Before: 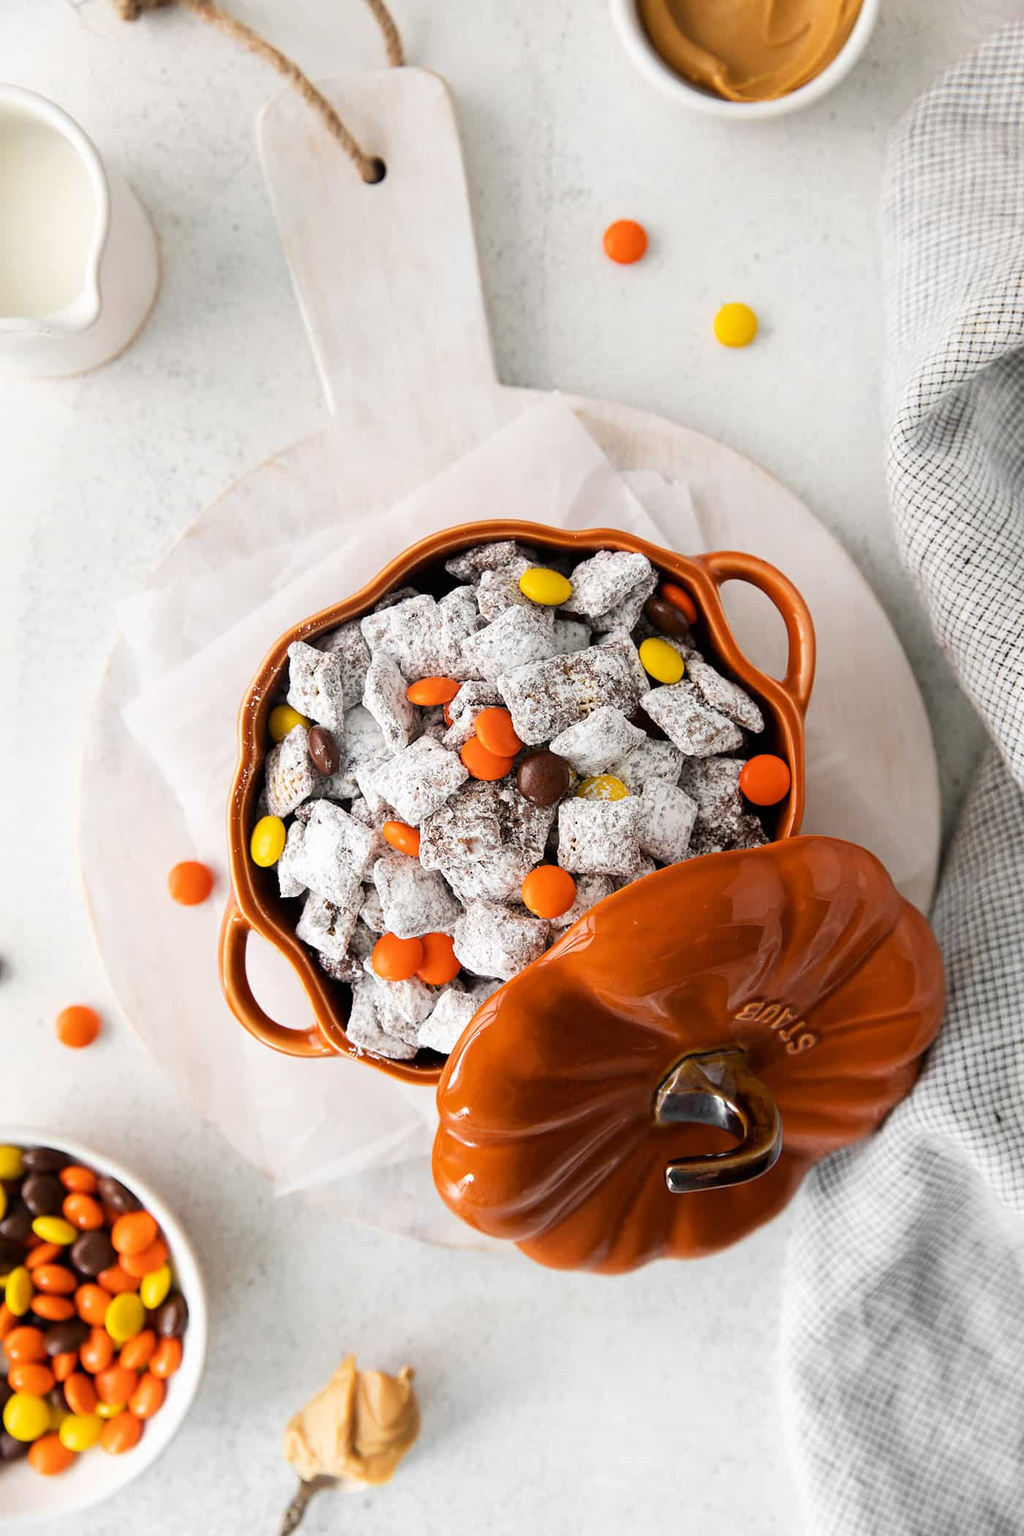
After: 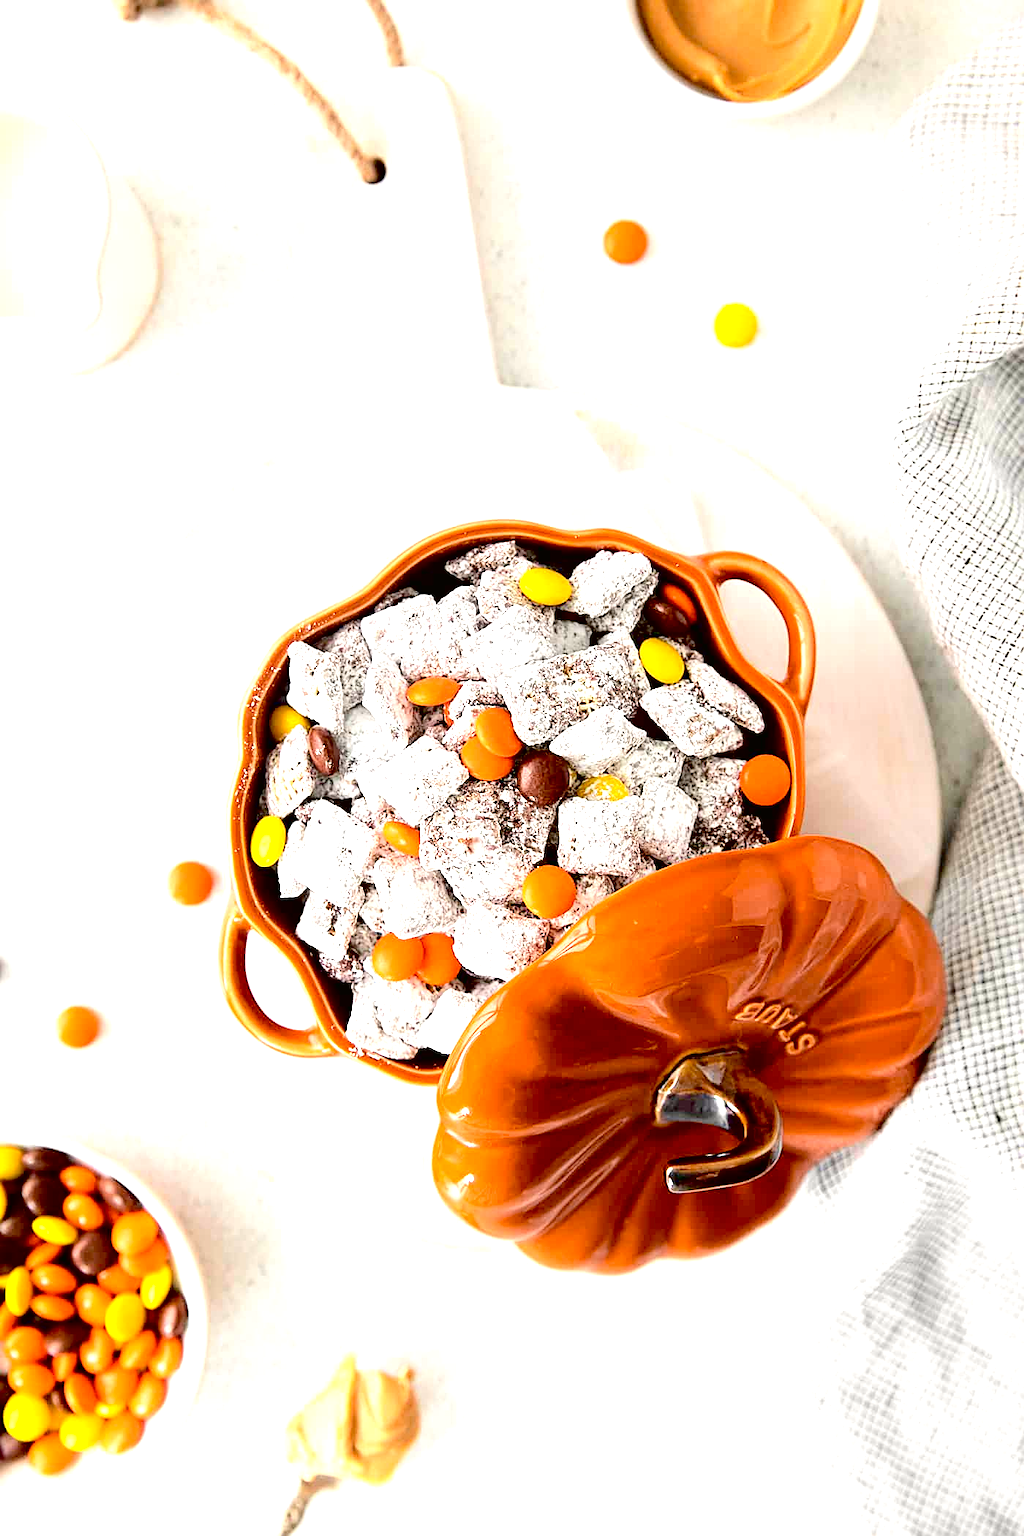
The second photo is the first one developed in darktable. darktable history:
tone curve: curves: ch0 [(0, 0.01) (0.052, 0.045) (0.136, 0.133) (0.29, 0.332) (0.453, 0.531) (0.676, 0.751) (0.89, 0.919) (1, 1)]; ch1 [(0, 0) (0.094, 0.081) (0.285, 0.299) (0.385, 0.403) (0.446, 0.443) (0.495, 0.496) (0.544, 0.552) (0.589, 0.612) (0.722, 0.728) (1, 1)]; ch2 [(0, 0) (0.257, 0.217) (0.43, 0.421) (0.498, 0.507) (0.531, 0.544) (0.56, 0.579) (0.625, 0.642) (1, 1)], color space Lab, independent channels, preserve colors none
sharpen: on, module defaults
exposure: black level correction 0.011, exposure 1.087 EV, compensate exposure bias true, compensate highlight preservation false
